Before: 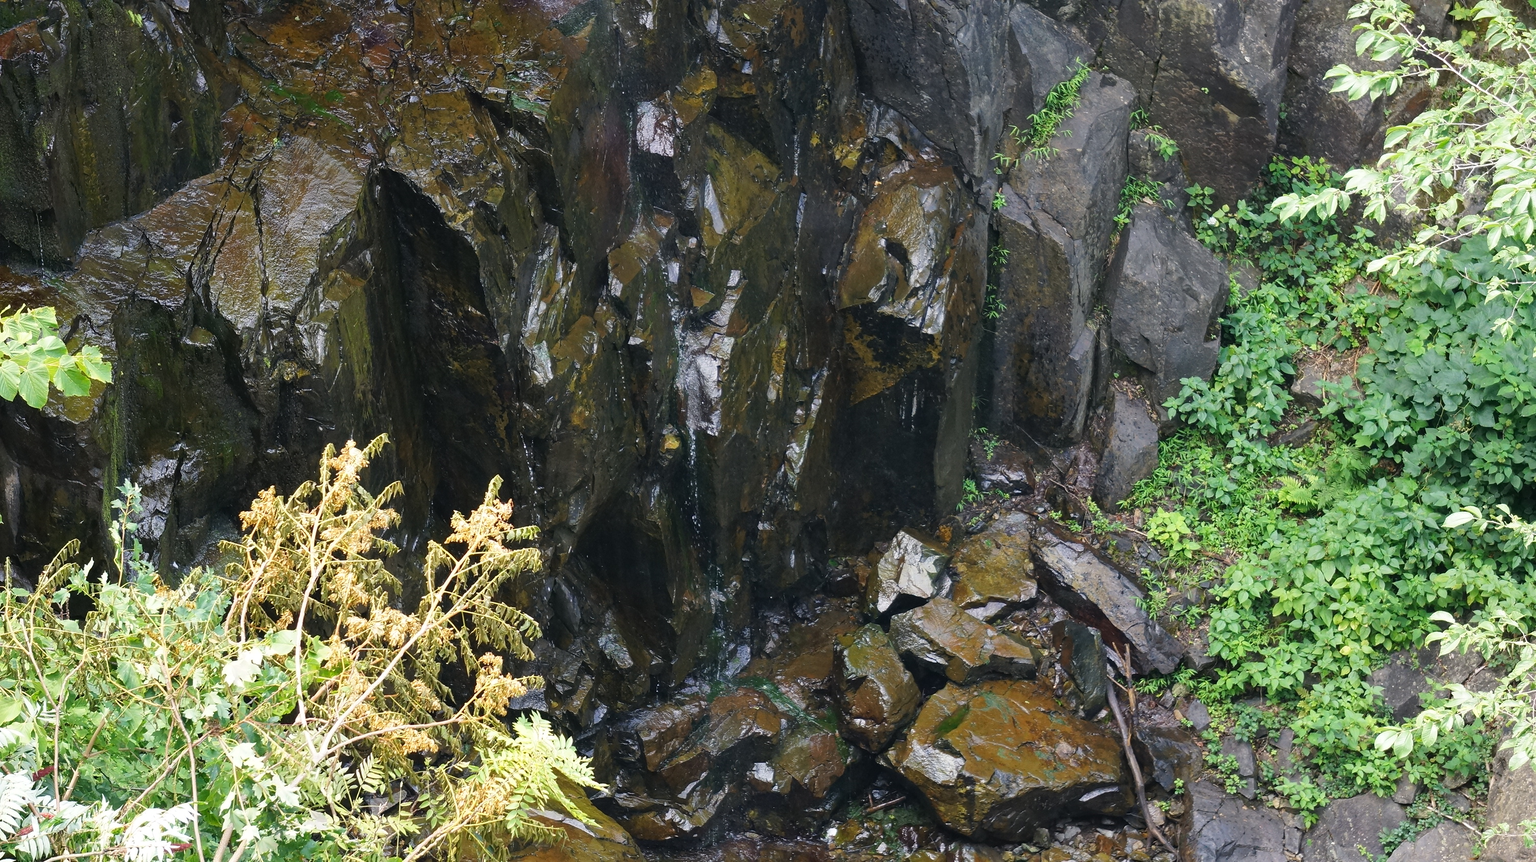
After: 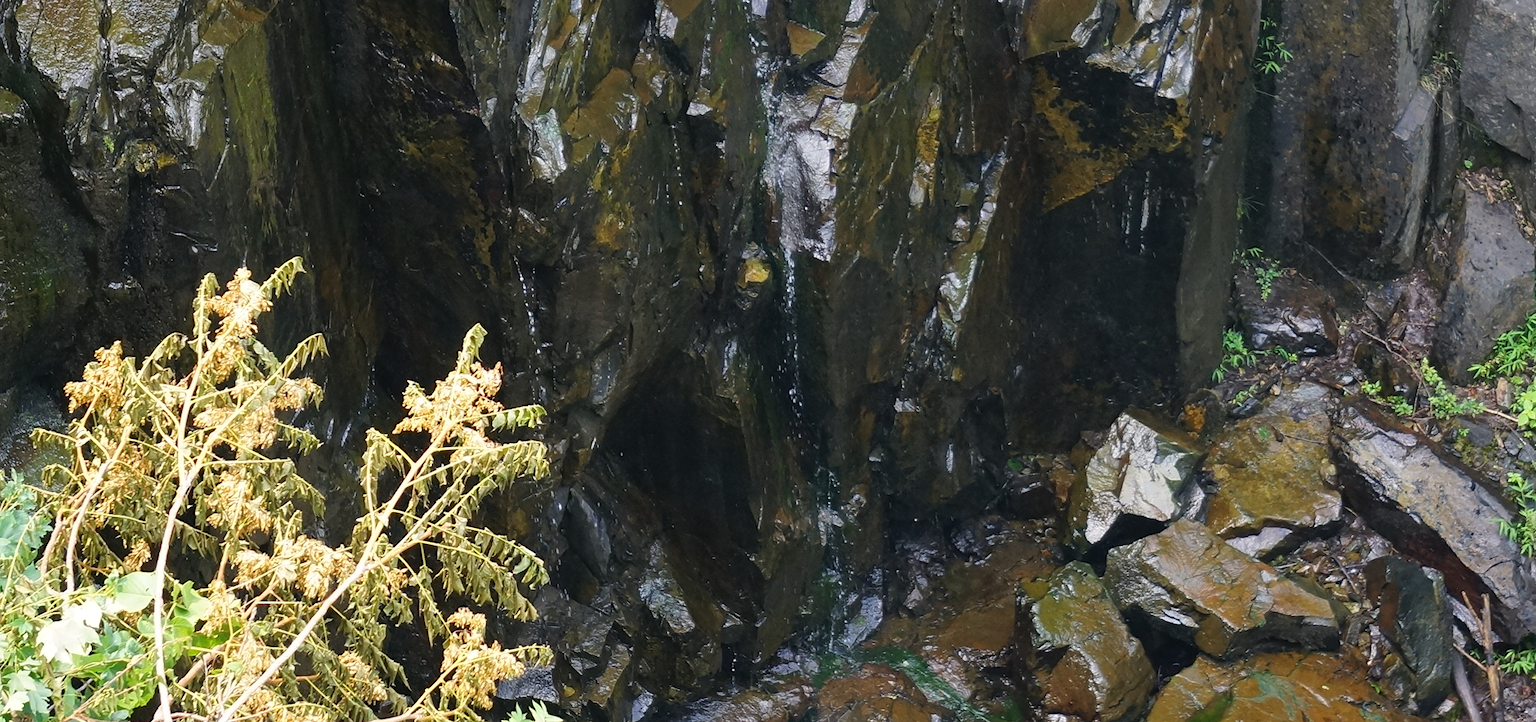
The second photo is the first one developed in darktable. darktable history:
crop: left 12.973%, top 31.645%, right 24.557%, bottom 15.935%
